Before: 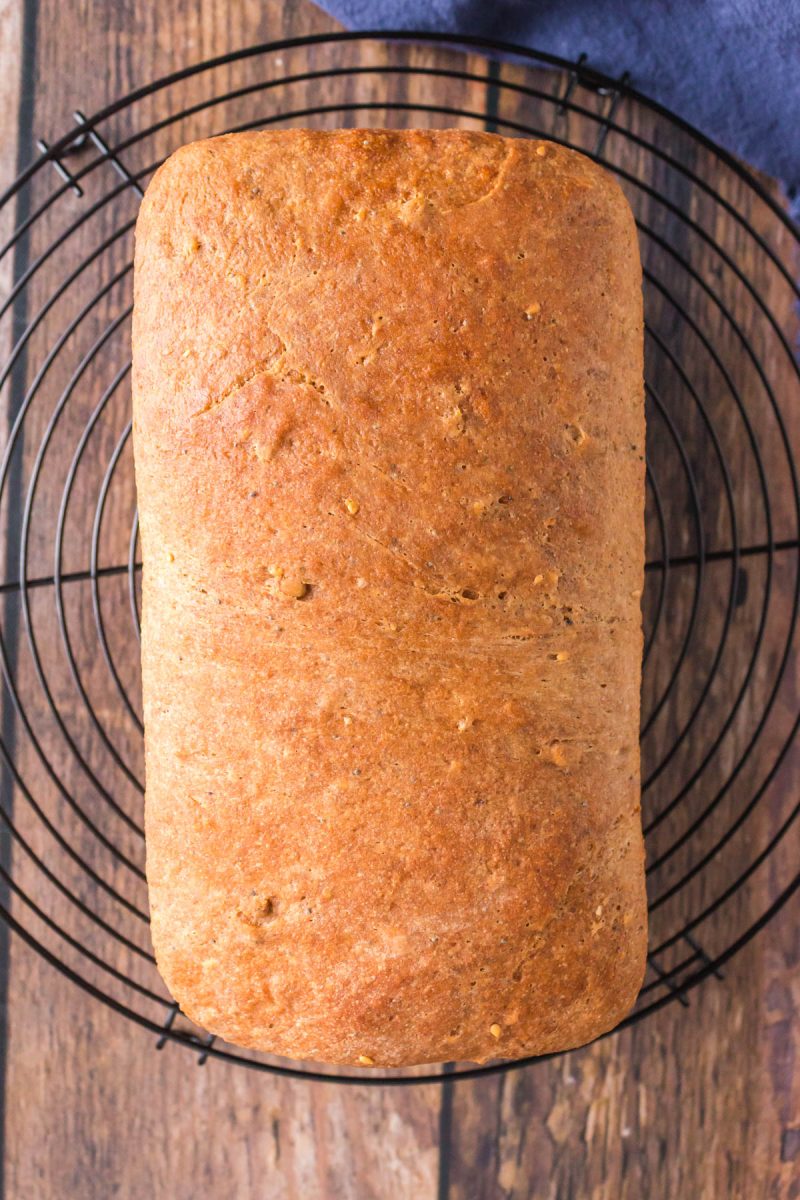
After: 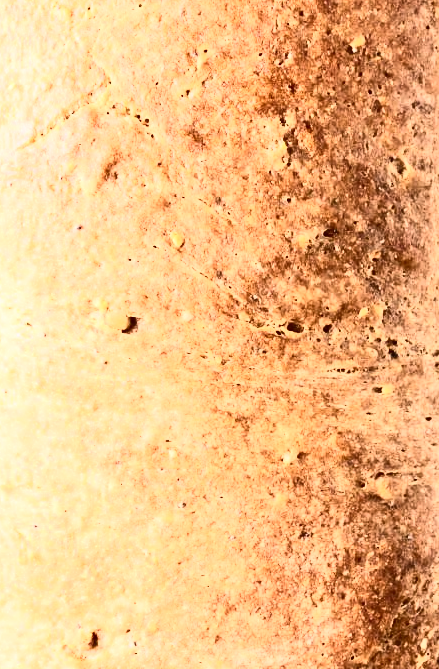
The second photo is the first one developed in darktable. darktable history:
contrast brightness saturation: contrast 0.92, brightness 0.198
crop and rotate: left 21.953%, top 22.263%, right 23.092%, bottom 21.971%
